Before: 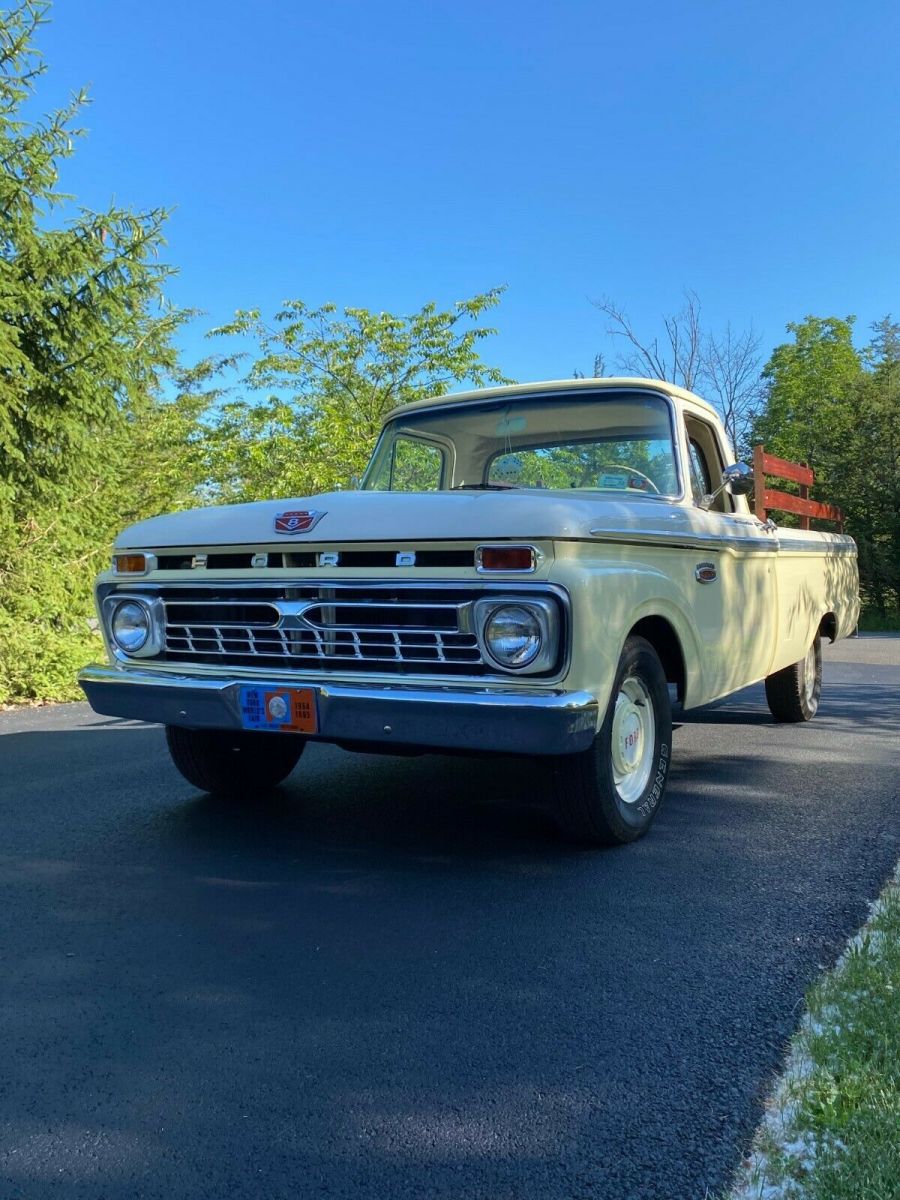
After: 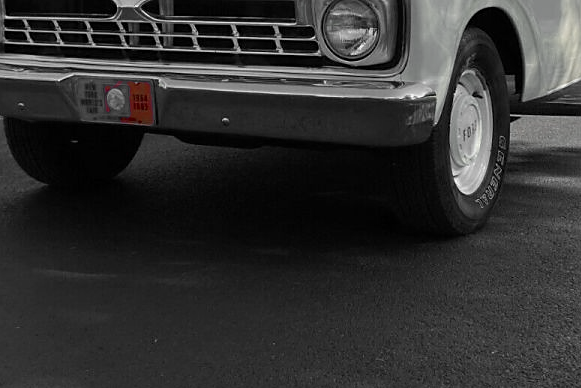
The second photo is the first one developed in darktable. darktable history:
crop: left 18.097%, top 50.681%, right 17.288%, bottom 16.903%
sharpen: radius 1.854, amount 0.407, threshold 1.25
color zones: curves: ch1 [(0, 0.831) (0.08, 0.771) (0.157, 0.268) (0.241, 0.207) (0.562, -0.005) (0.714, -0.013) (0.876, 0.01) (1, 0.831)]
